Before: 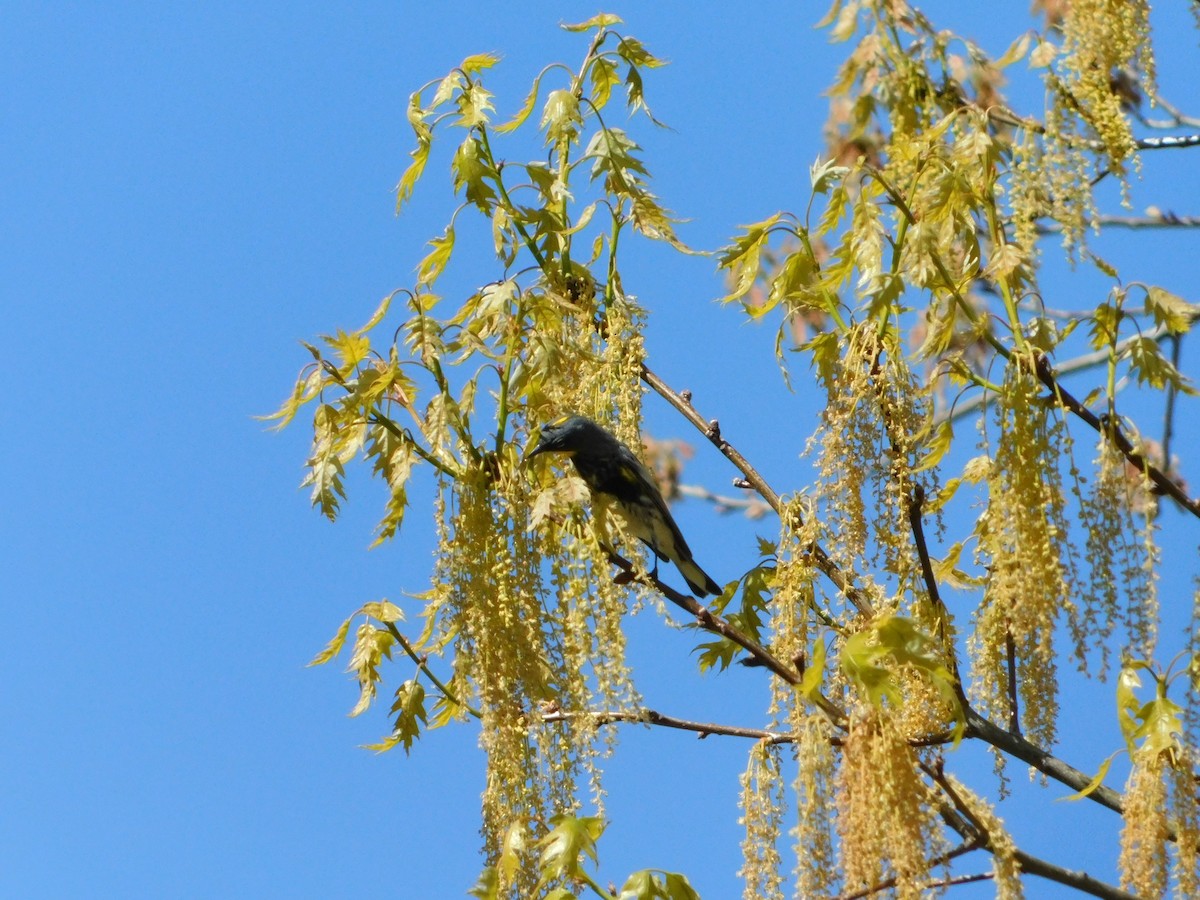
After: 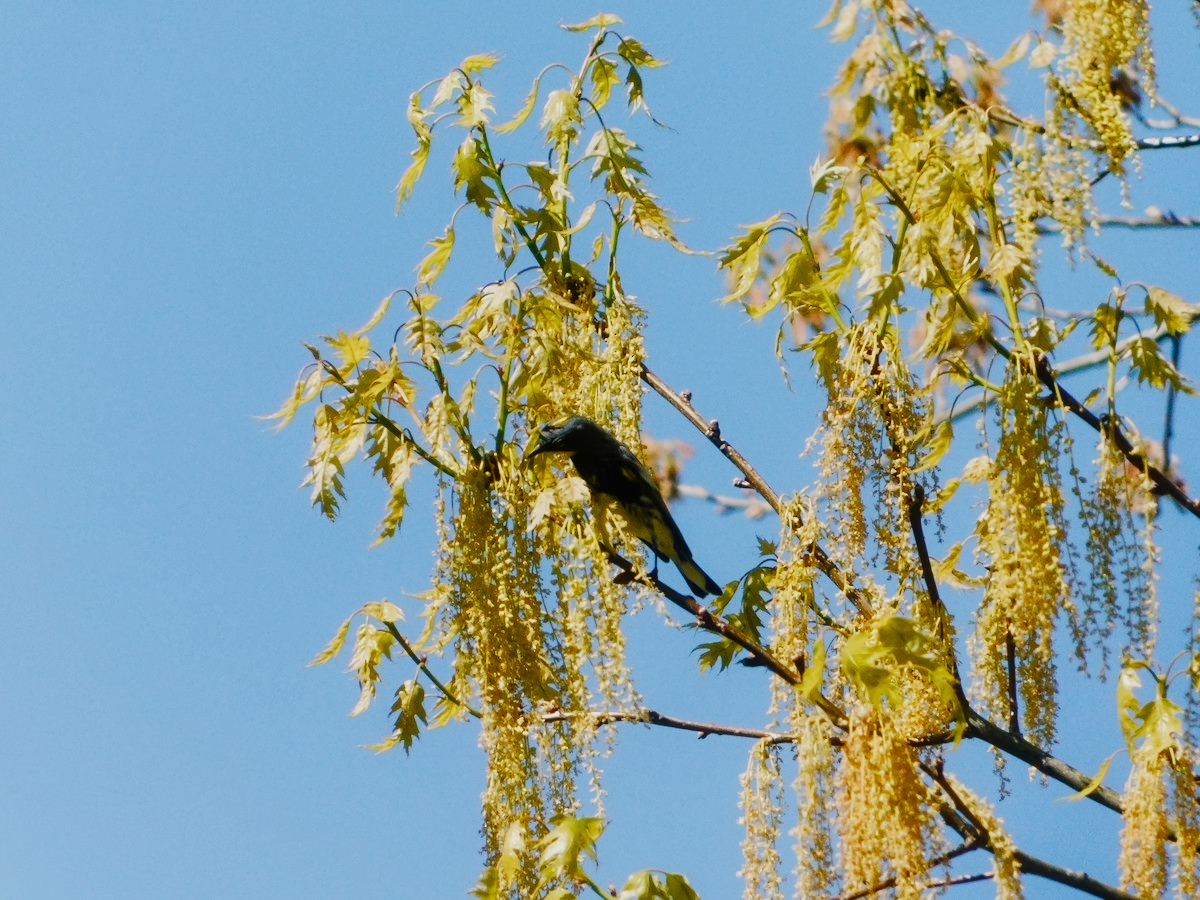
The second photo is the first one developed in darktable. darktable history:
sigmoid "_builtin_smooth": skew -0.2, preserve hue 0%, red attenuation 0.1, red rotation 0.035, green attenuation 0.1, green rotation -0.017, blue attenuation 0.15, blue rotation -0.052, base primaries Rec2020
contrast equalizer: y [[0.5, 0.5, 0.468, 0.5, 0.5, 0.5], [0.5 ×6], [0.5 ×6], [0 ×6], [0 ×6]]
color balance rgb: shadows lift › chroma 1%, shadows lift › hue 217.2°, power › hue 310.8°, highlights gain › chroma 2%, highlights gain › hue 44.4°, global offset › luminance 0.25%, global offset › hue 171.6°, perceptual saturation grading › global saturation 14.09%, perceptual saturation grading › highlights -30%, perceptual saturation grading › shadows 50.67%, global vibrance 25%, contrast 20%
color equalizer: brightness › orange 1.03, brightness › green 0.972, brightness › cyan 0.961, brightness › blue 0.972
diffuse or sharpen "bloom 10%": radius span 32, 1st order speed 50%, 2nd order speed 50%, 3rd order speed 50%, 4th order speed 50% | blend: blend mode normal, opacity 10%; mask: uniform (no mask)
rgb primaries "creative|pastel": red hue -0.035, red purity 0.75, green hue 0.087, green purity 0.7, blue hue -0.122, blue purity 1.2
